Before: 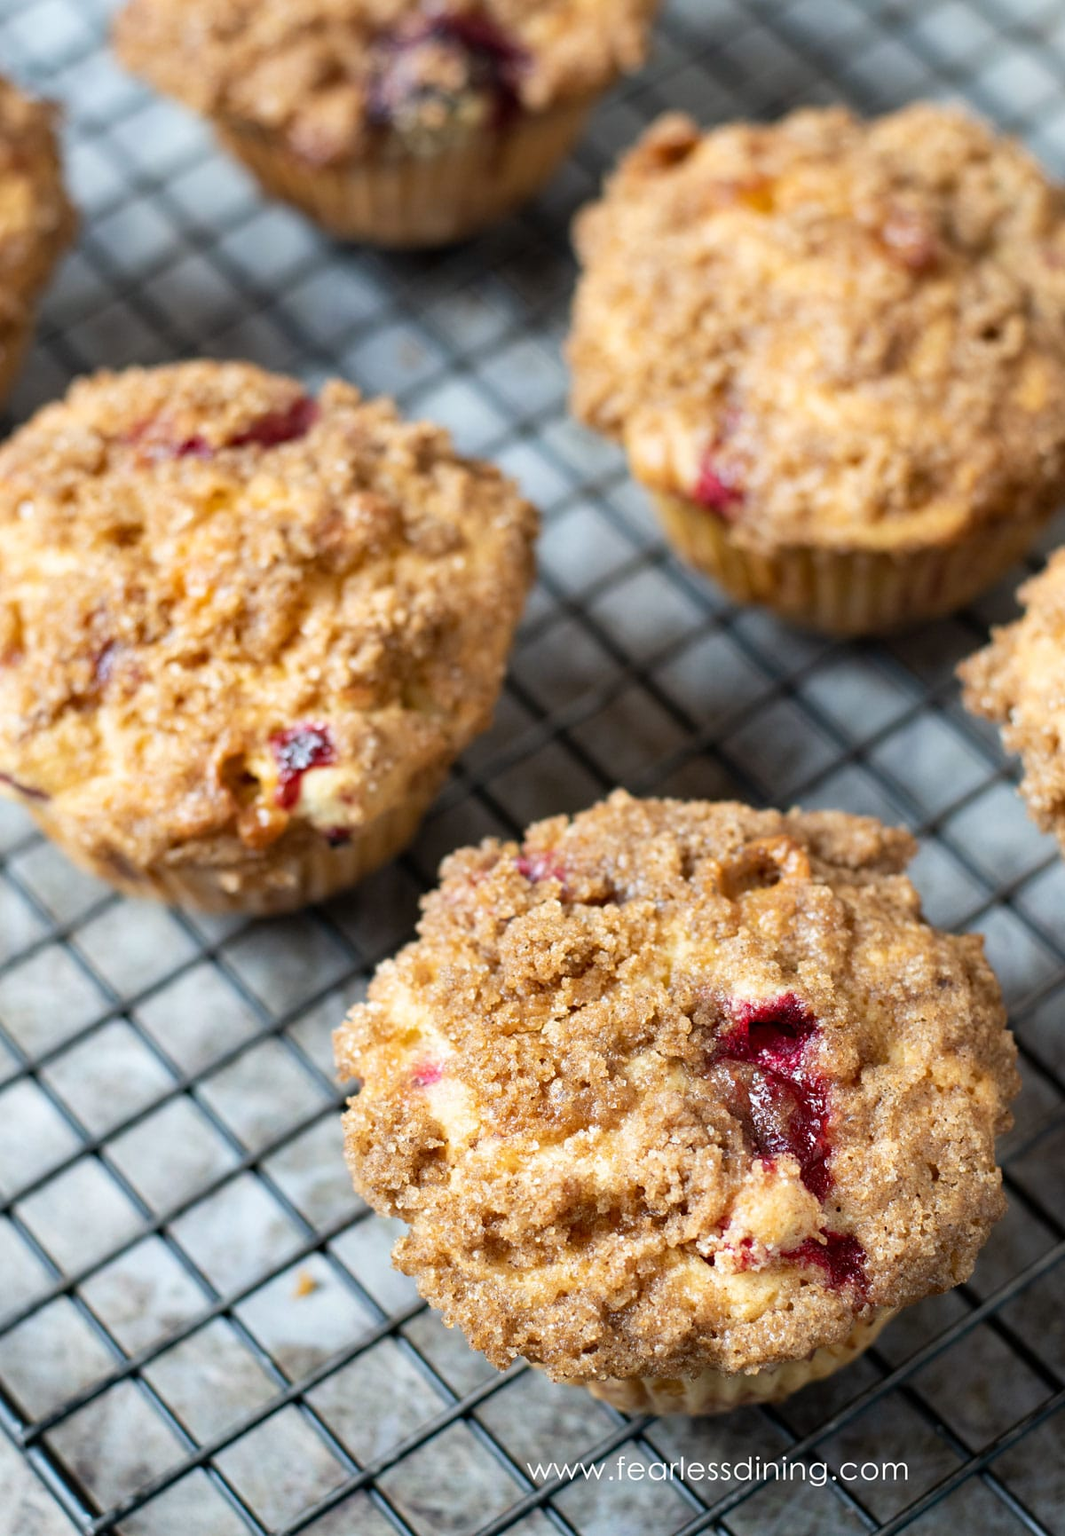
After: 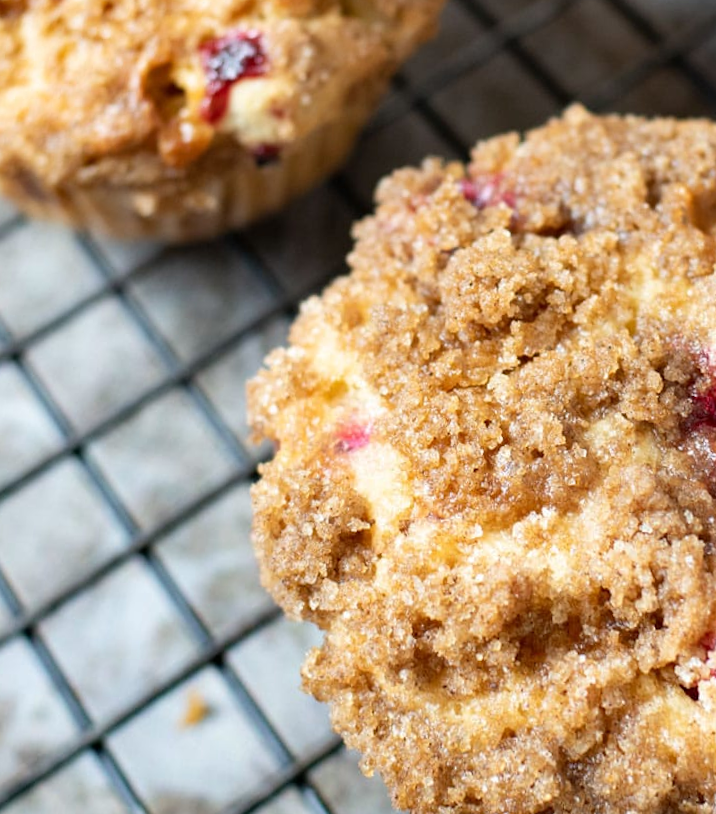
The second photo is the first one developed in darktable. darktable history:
crop: top 36.498%, right 27.964%, bottom 14.995%
rotate and perspective: rotation 0.72°, lens shift (vertical) -0.352, lens shift (horizontal) -0.051, crop left 0.152, crop right 0.859, crop top 0.019, crop bottom 0.964
exposure: compensate highlight preservation false
